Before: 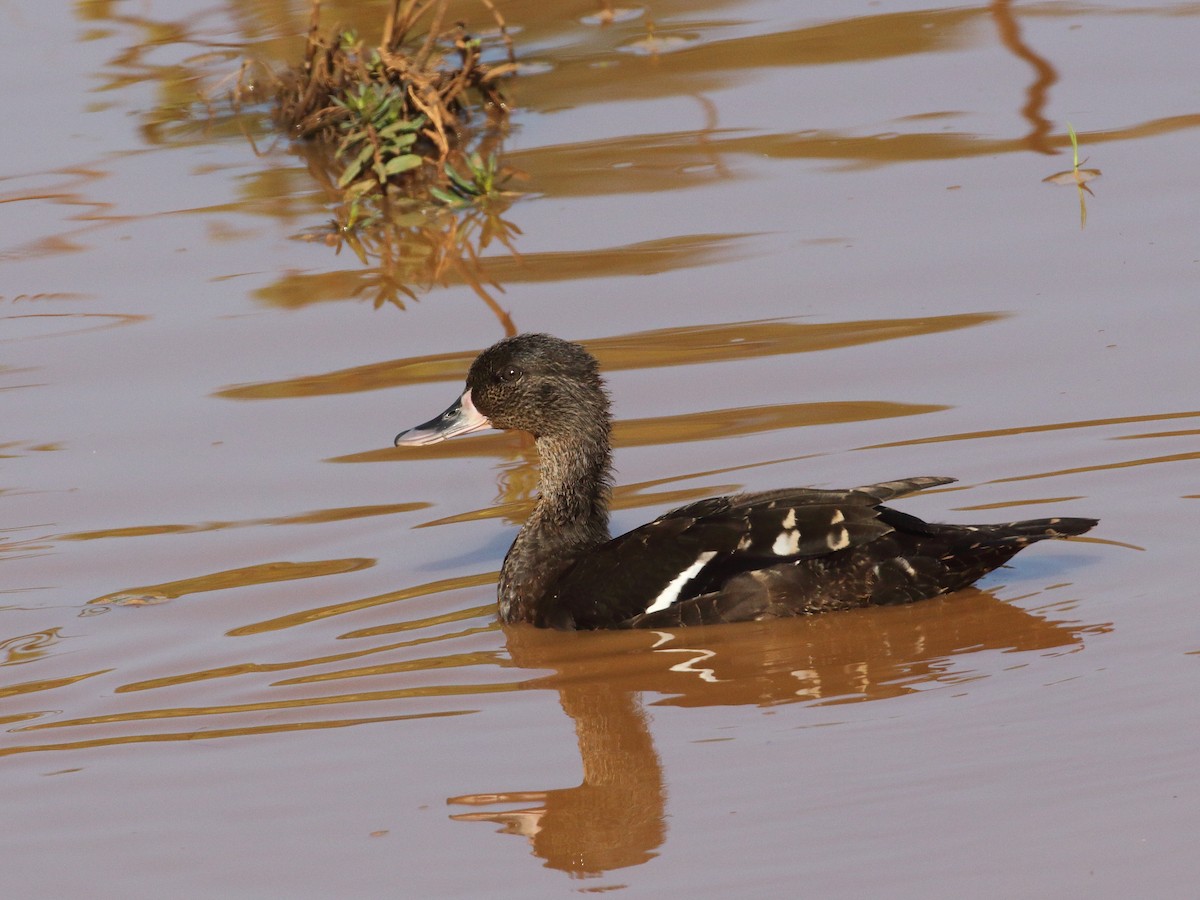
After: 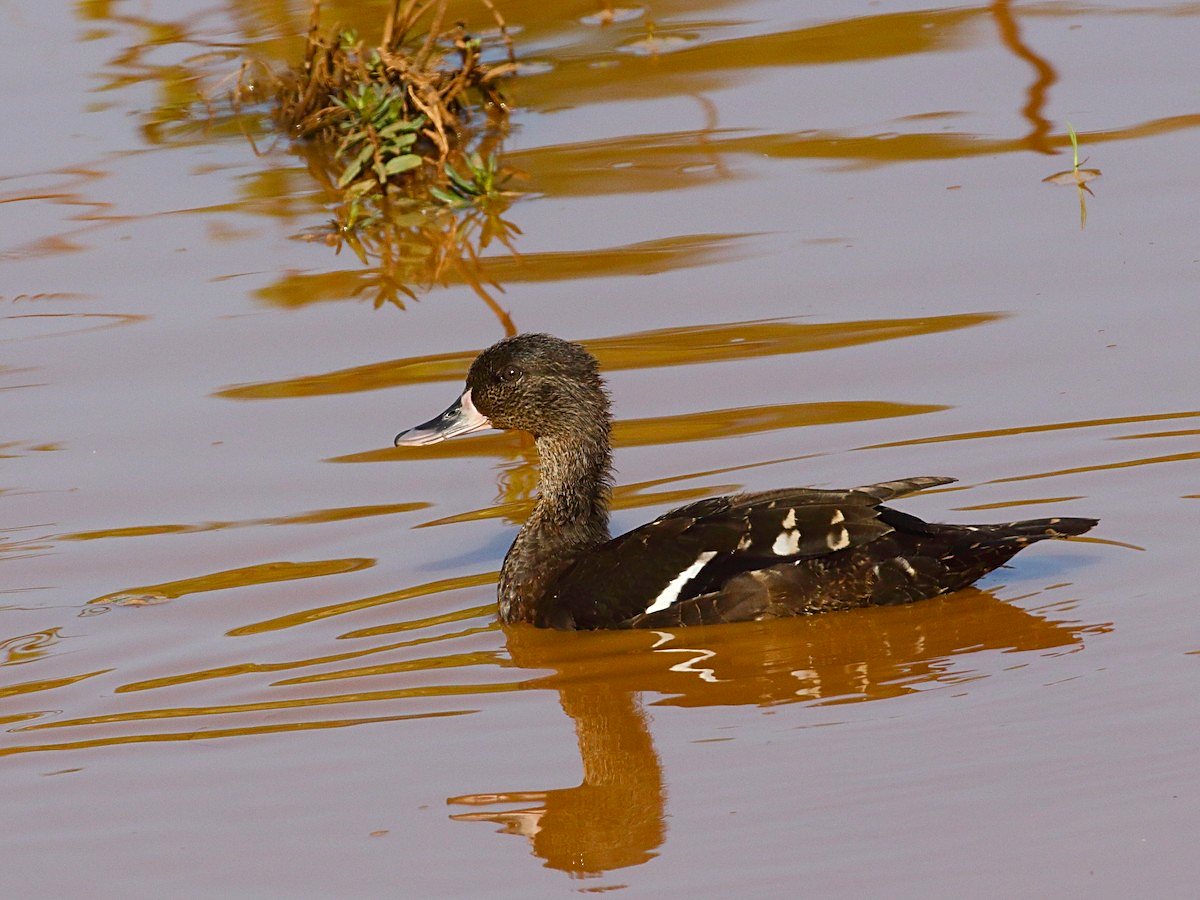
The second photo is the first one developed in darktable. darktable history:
sharpen: on, module defaults
color balance rgb: perceptual saturation grading › global saturation 20%, perceptual saturation grading › highlights -25%, perceptual saturation grading › shadows 50%
